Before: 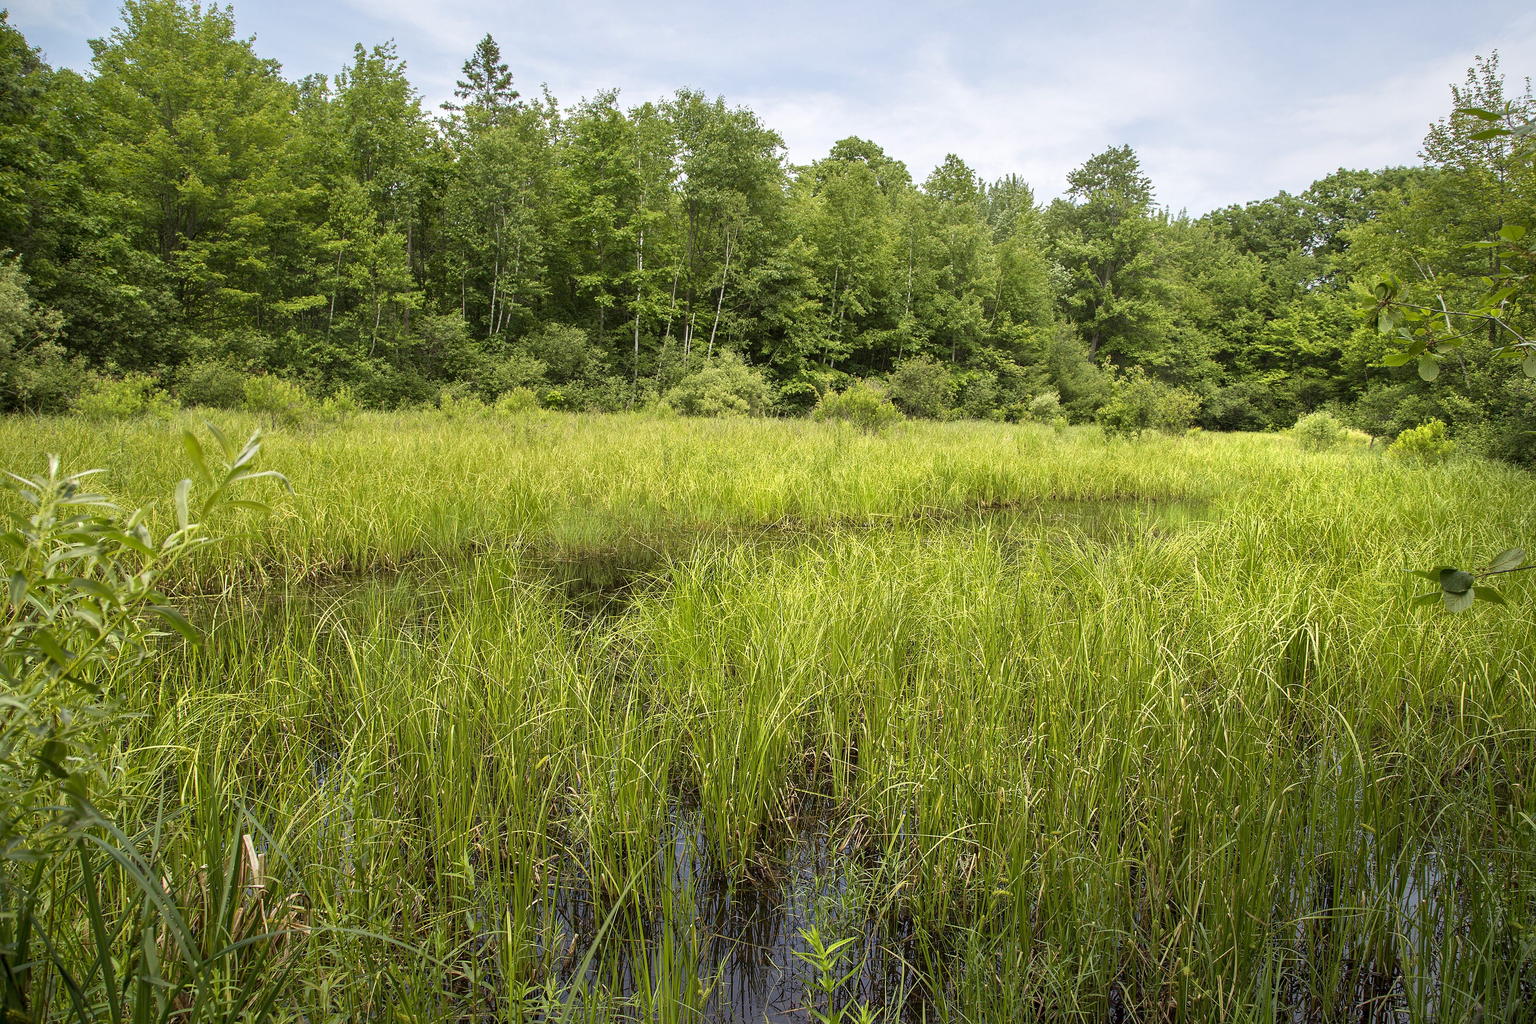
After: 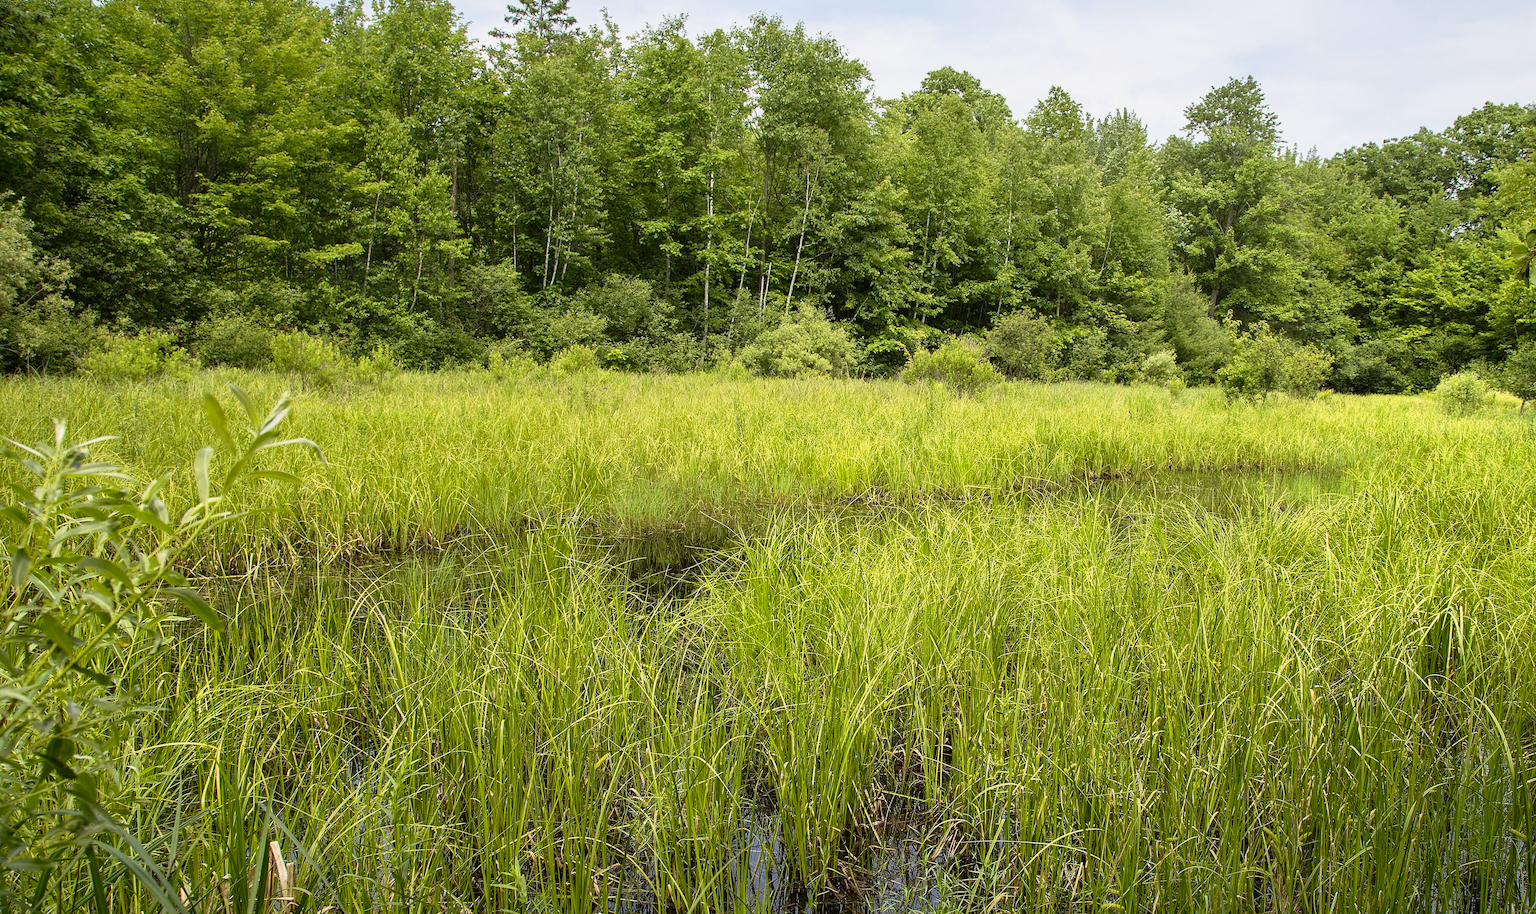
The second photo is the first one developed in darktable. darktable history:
contrast brightness saturation: contrast 0.104, brightness 0.038, saturation 0.094
crop: top 7.481%, right 9.848%, bottom 12.023%
tone curve: curves: ch0 [(0, 0) (0.058, 0.027) (0.214, 0.183) (0.304, 0.288) (0.561, 0.554) (0.687, 0.677) (0.768, 0.768) (0.858, 0.861) (0.986, 0.957)]; ch1 [(0, 0) (0.172, 0.123) (0.312, 0.296) (0.437, 0.429) (0.471, 0.469) (0.502, 0.5) (0.513, 0.515) (0.583, 0.604) (0.631, 0.659) (0.703, 0.721) (0.889, 0.924) (1, 1)]; ch2 [(0, 0) (0.411, 0.424) (0.485, 0.497) (0.502, 0.5) (0.517, 0.511) (0.566, 0.573) (0.622, 0.613) (0.709, 0.677) (1, 1)], preserve colors none
